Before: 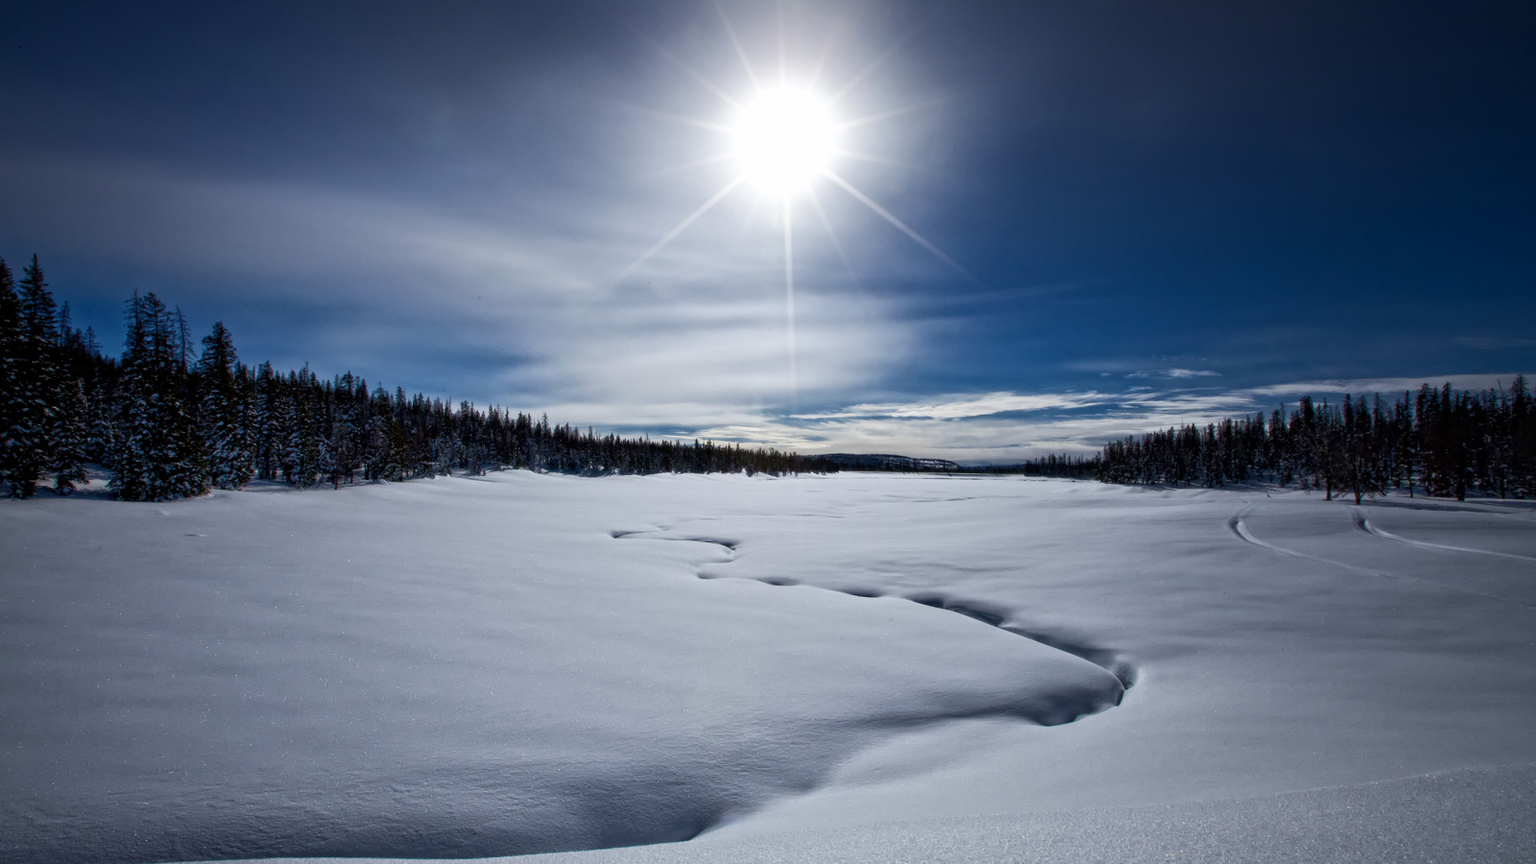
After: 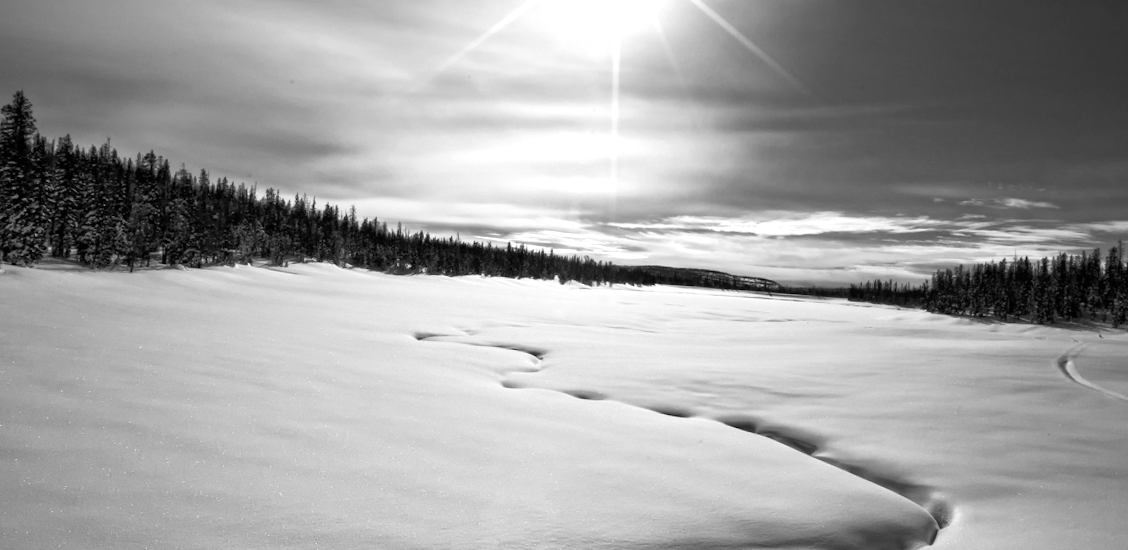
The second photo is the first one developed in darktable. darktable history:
crop and rotate: angle -3.37°, left 9.79%, top 20.73%, right 12.42%, bottom 11.82%
monochrome: on, module defaults
white balance: red 0.948, green 1.02, blue 1.176
exposure: exposure 0.657 EV, compensate highlight preservation false
